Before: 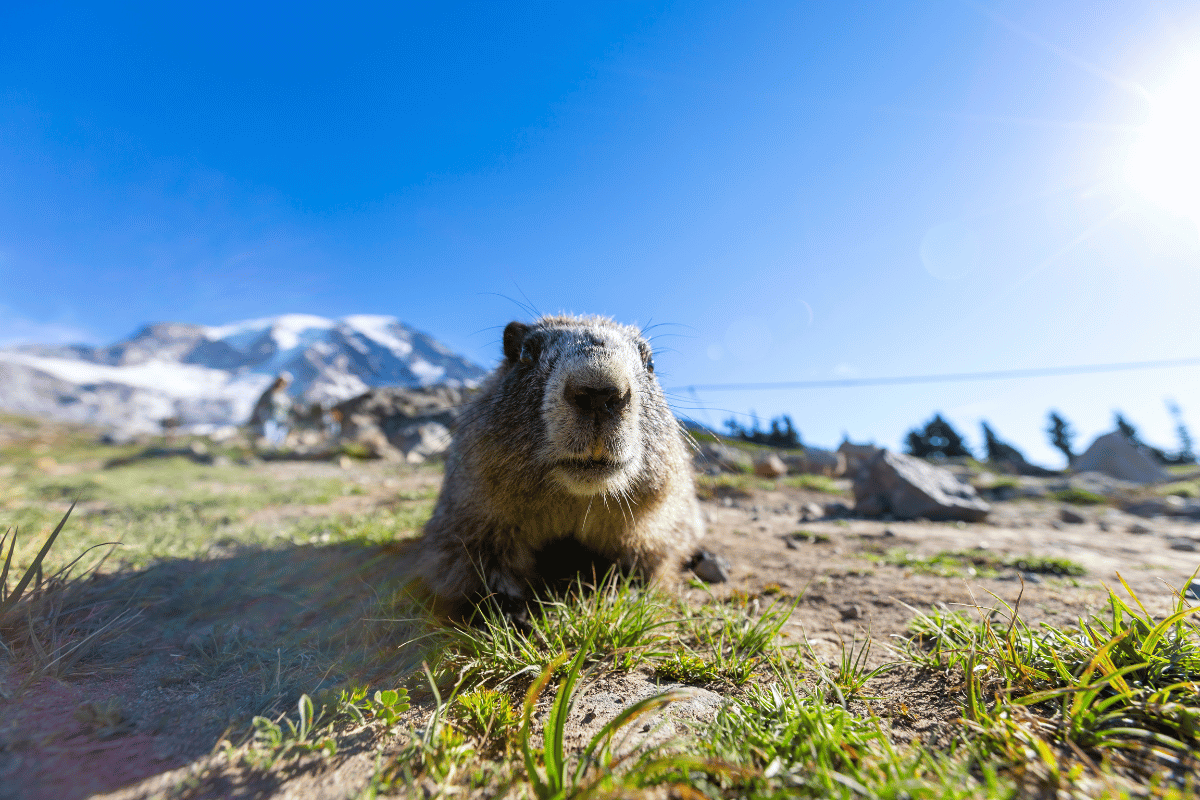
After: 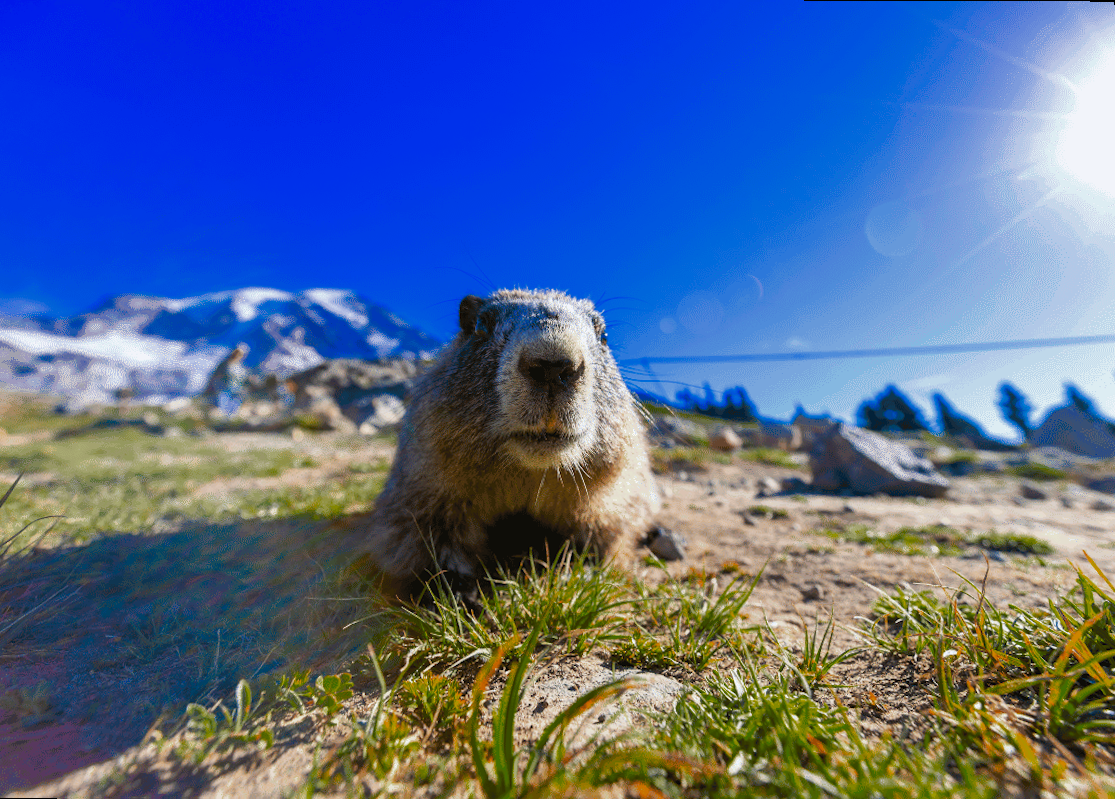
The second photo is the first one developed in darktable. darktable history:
rotate and perspective: rotation 0.215°, lens shift (vertical) -0.139, crop left 0.069, crop right 0.939, crop top 0.002, crop bottom 0.996
color zones: curves: ch0 [(0, 0.553) (0.123, 0.58) (0.23, 0.419) (0.468, 0.155) (0.605, 0.132) (0.723, 0.063) (0.833, 0.172) (0.921, 0.468)]; ch1 [(0.025, 0.645) (0.229, 0.584) (0.326, 0.551) (0.537, 0.446) (0.599, 0.911) (0.708, 1) (0.805, 0.944)]; ch2 [(0.086, 0.468) (0.254, 0.464) (0.638, 0.564) (0.702, 0.592) (0.768, 0.564)]
